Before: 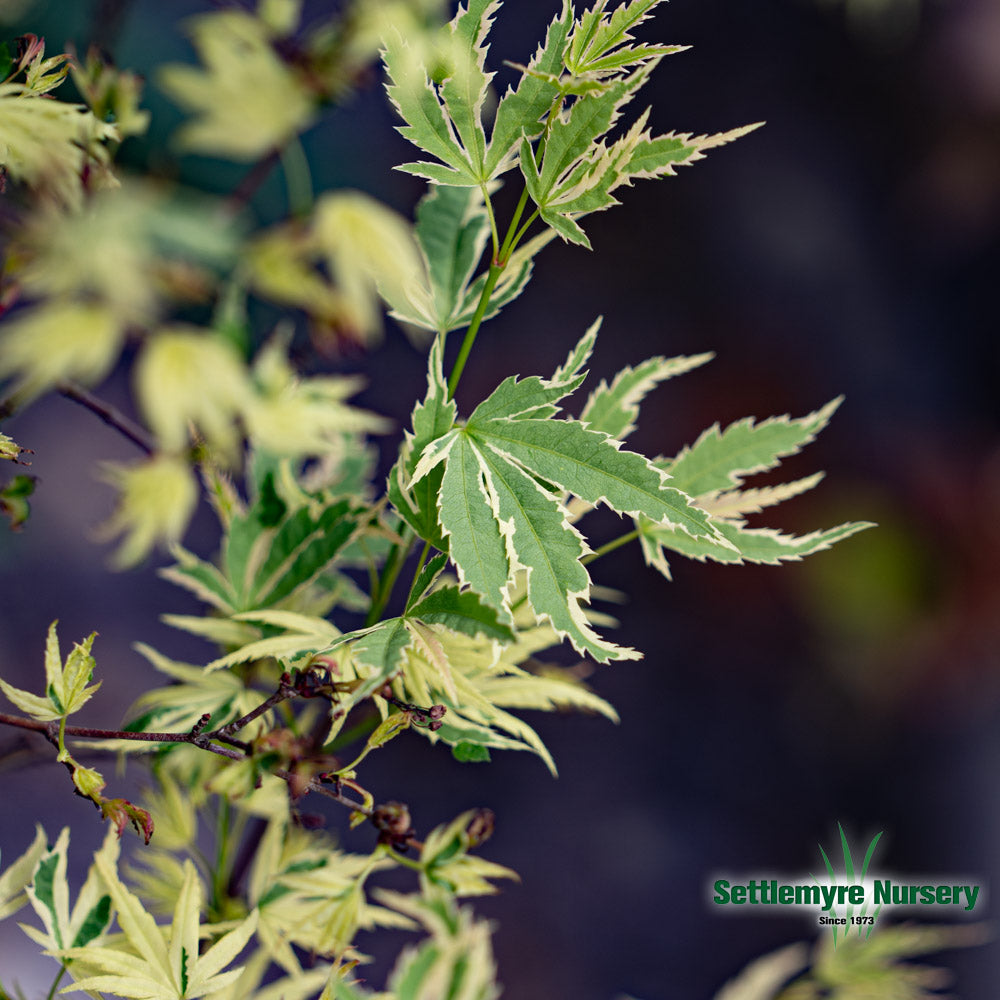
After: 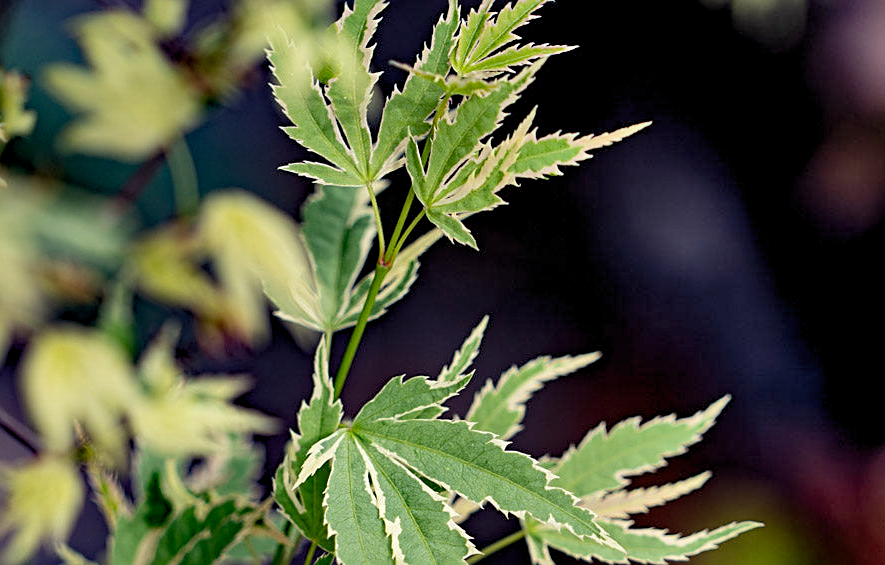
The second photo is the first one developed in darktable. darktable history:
sharpen: on, module defaults
levels: levels [0.016, 0.5, 0.996]
crop and rotate: left 11.436%, bottom 43.438%
shadows and highlights: low approximation 0.01, soften with gaussian
exposure: black level correction 0.005, exposure 0.017 EV, compensate highlight preservation false
